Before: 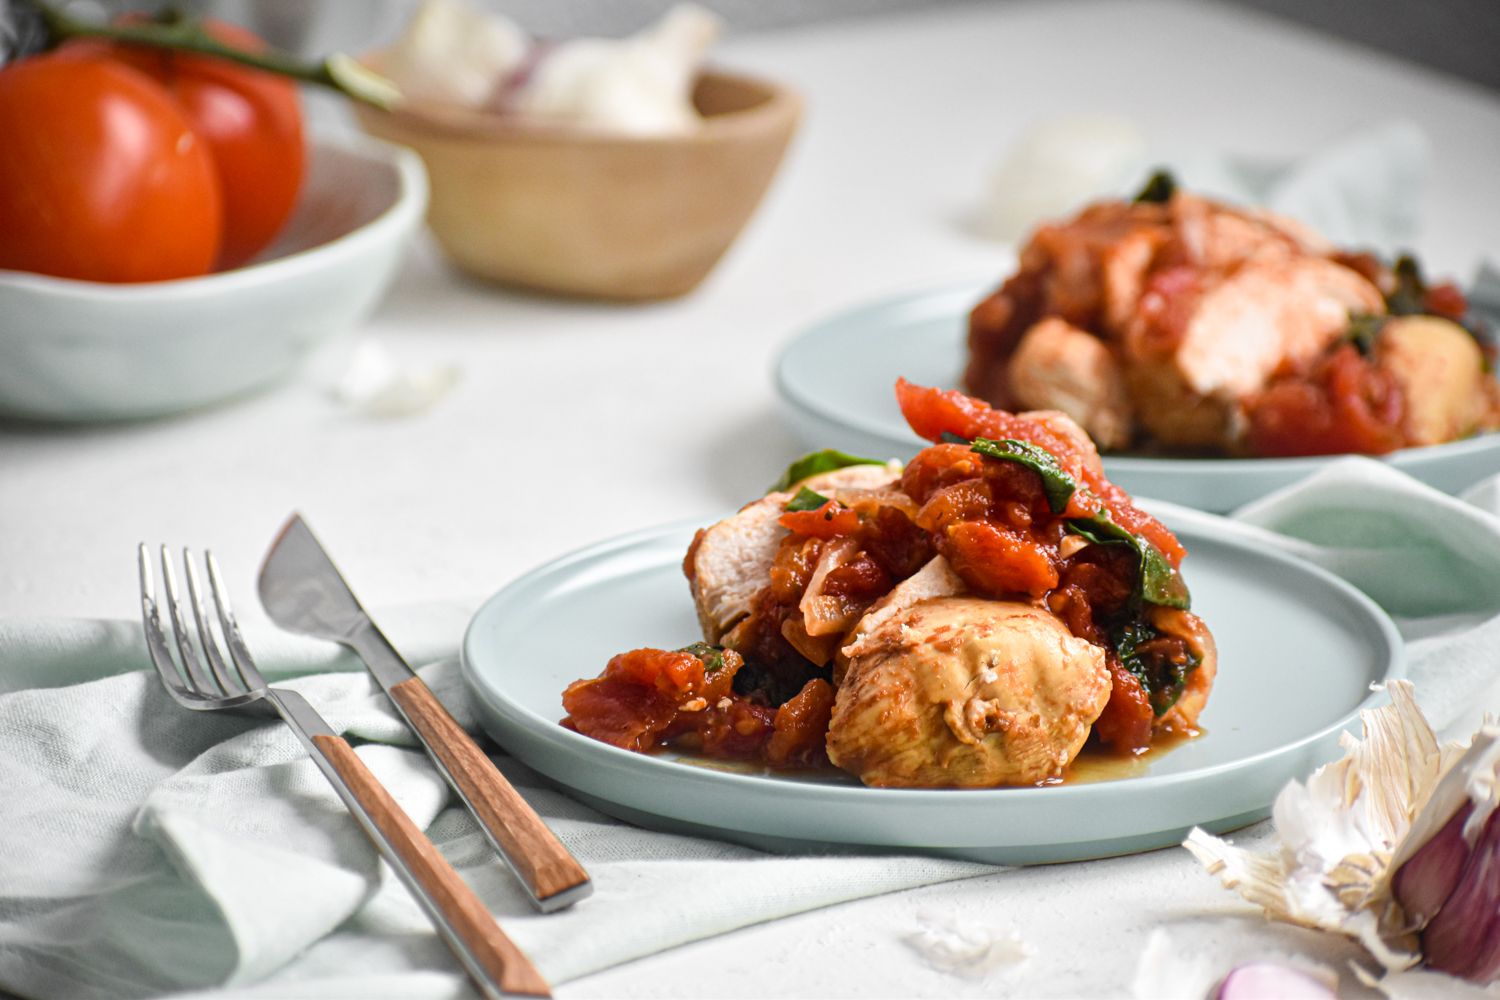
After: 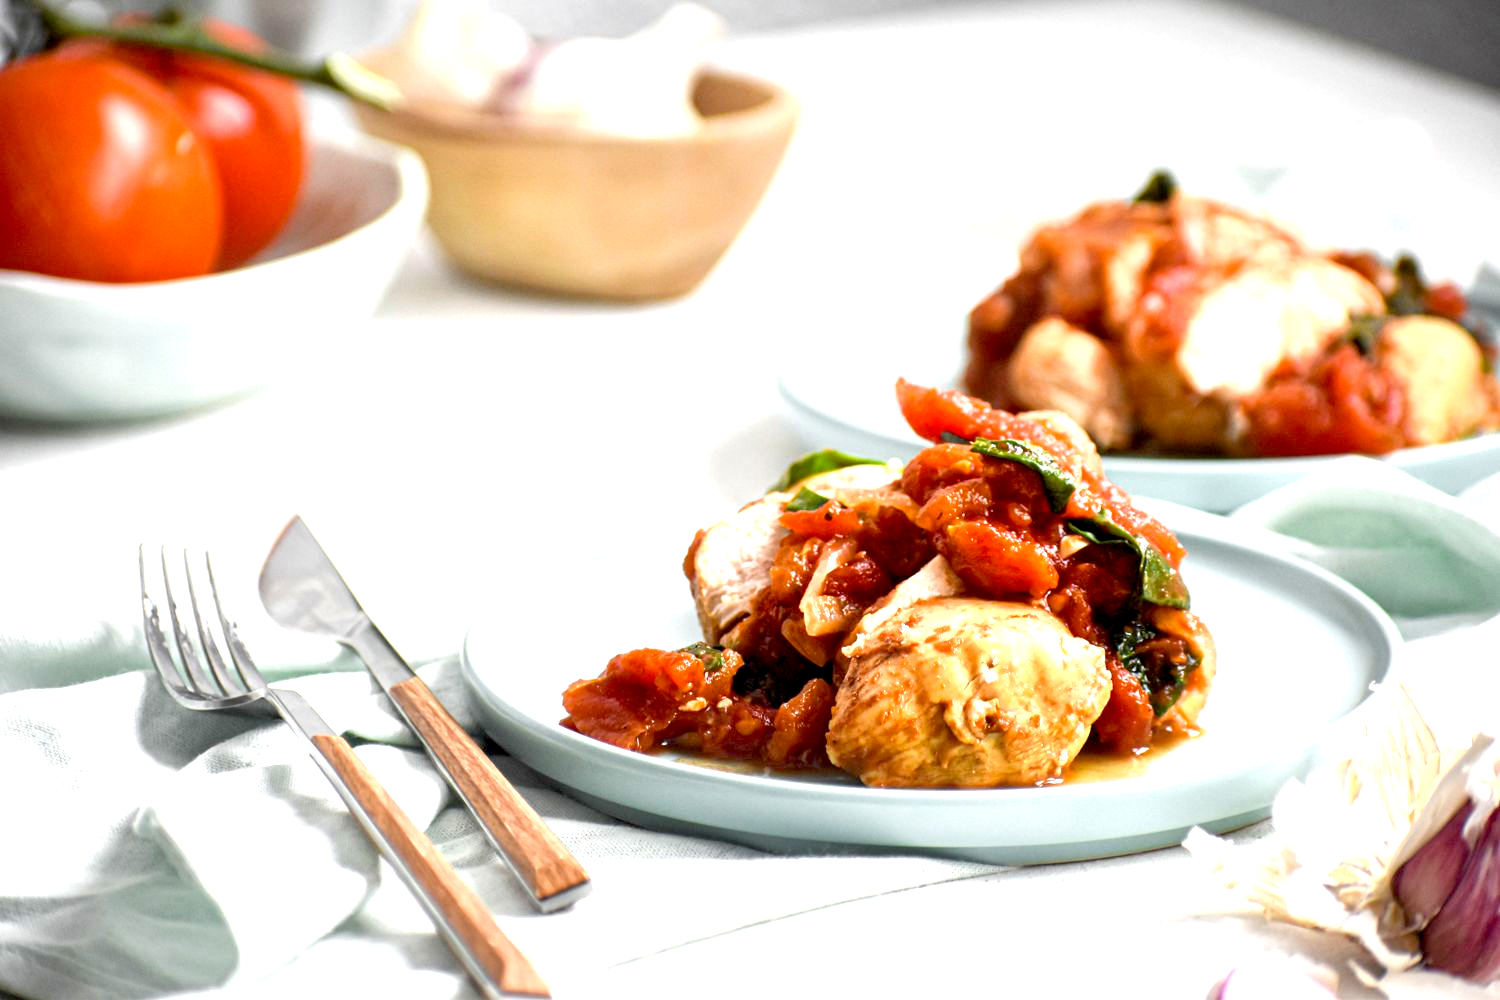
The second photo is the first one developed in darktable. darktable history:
exposure: black level correction 0.008, exposure 0.976 EV, compensate exposure bias true, compensate highlight preservation false
